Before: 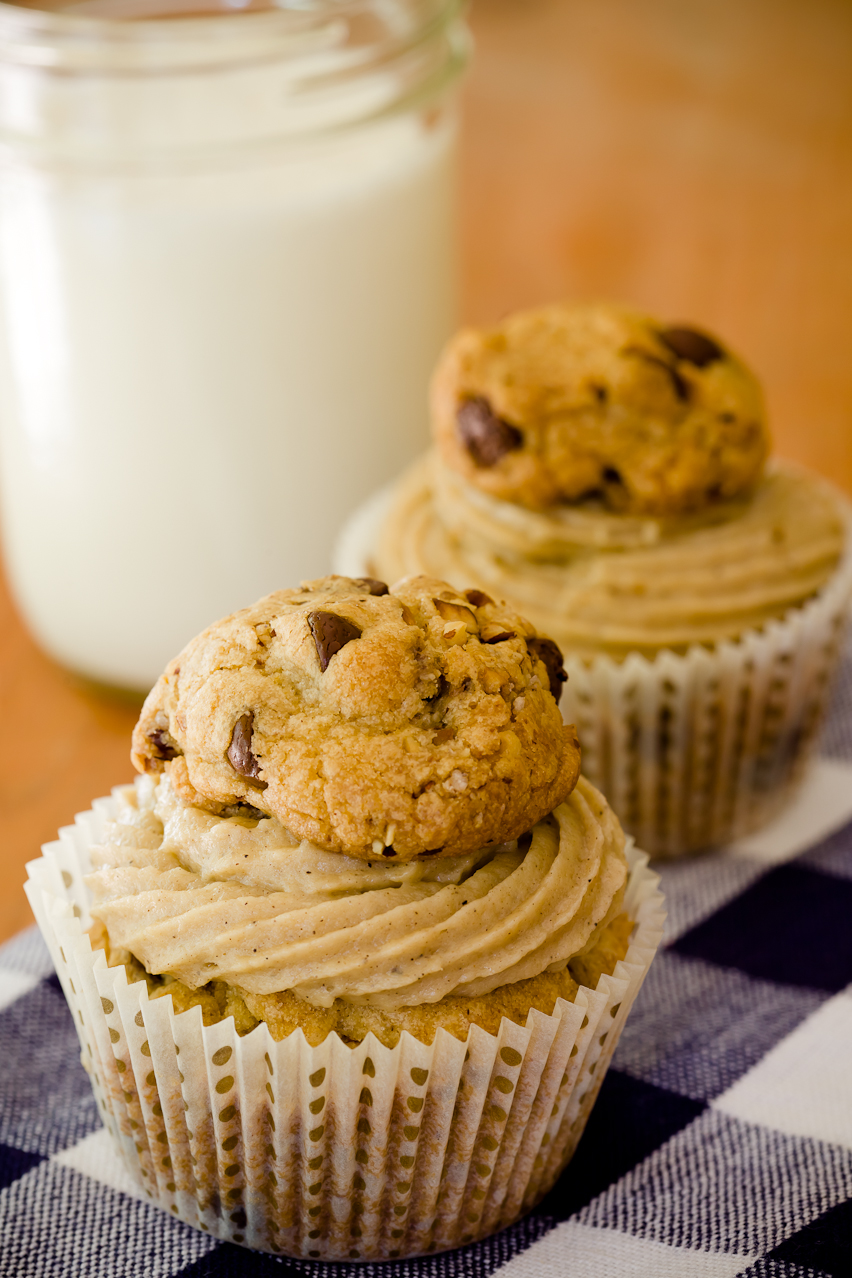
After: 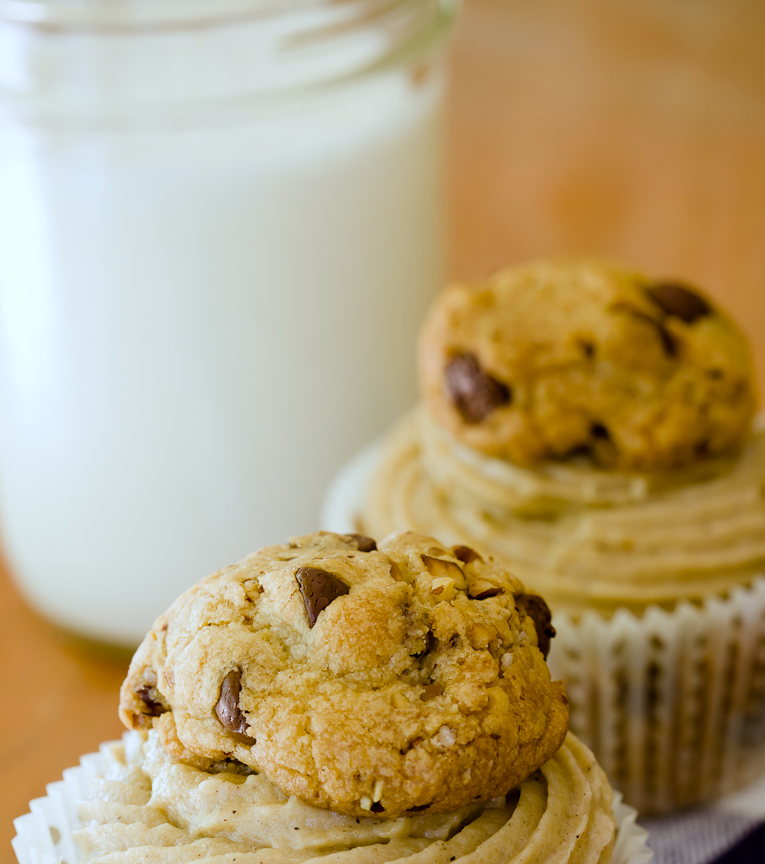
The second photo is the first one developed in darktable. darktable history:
white balance: red 0.924, blue 1.095
crop: left 1.509%, top 3.452%, right 7.696%, bottom 28.452%
base curve: preserve colors none
